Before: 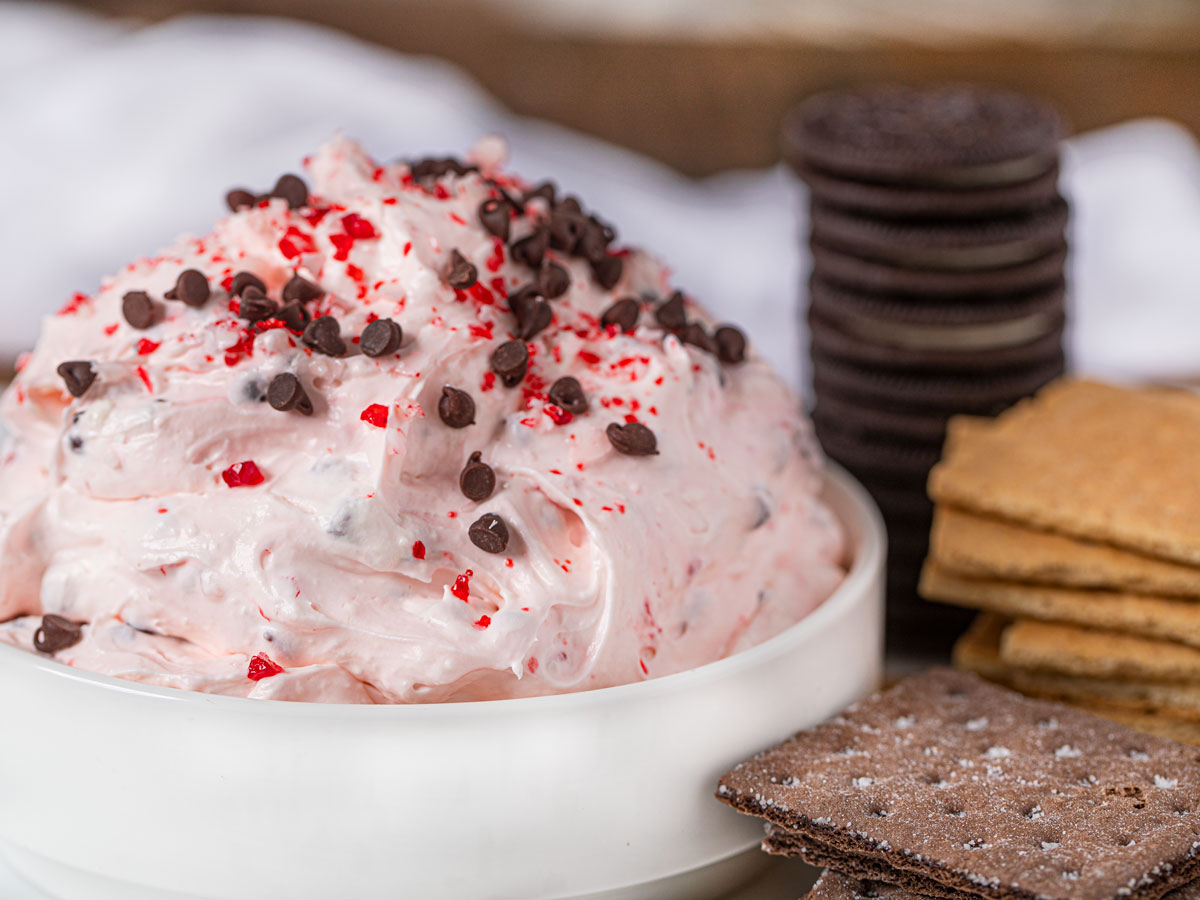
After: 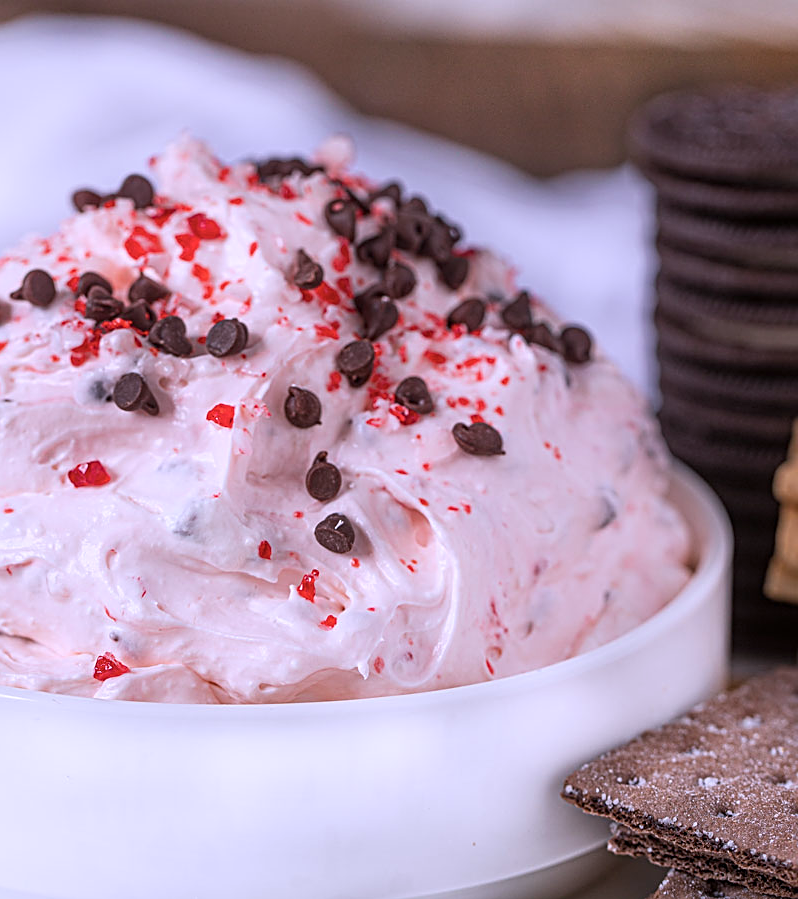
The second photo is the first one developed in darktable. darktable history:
color calibration: illuminant custom, x 0.367, y 0.392, temperature 4434.4 K, gamut compression 0.987
crop and rotate: left 12.869%, right 20.59%
sharpen: on, module defaults
color zones: curves: ch0 [(0, 0.5) (0.143, 0.52) (0.286, 0.5) (0.429, 0.5) (0.571, 0.5) (0.714, 0.5) (0.857, 0.5) (1, 0.5)]; ch1 [(0, 0.489) (0.155, 0.45) (0.286, 0.466) (0.429, 0.5) (0.571, 0.5) (0.714, 0.5) (0.857, 0.5) (1, 0.489)]
